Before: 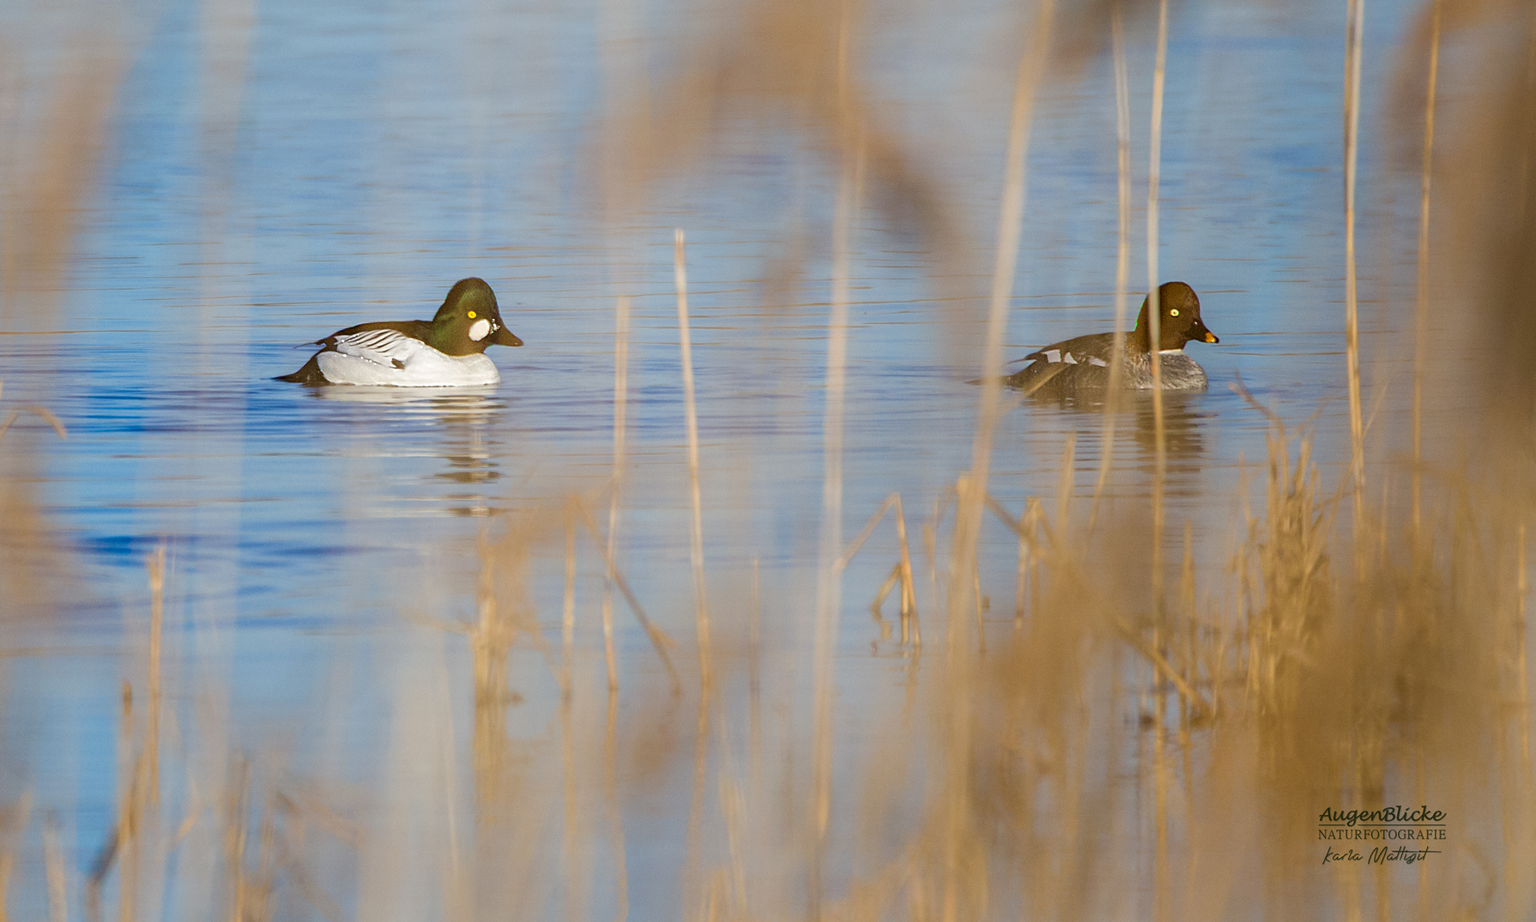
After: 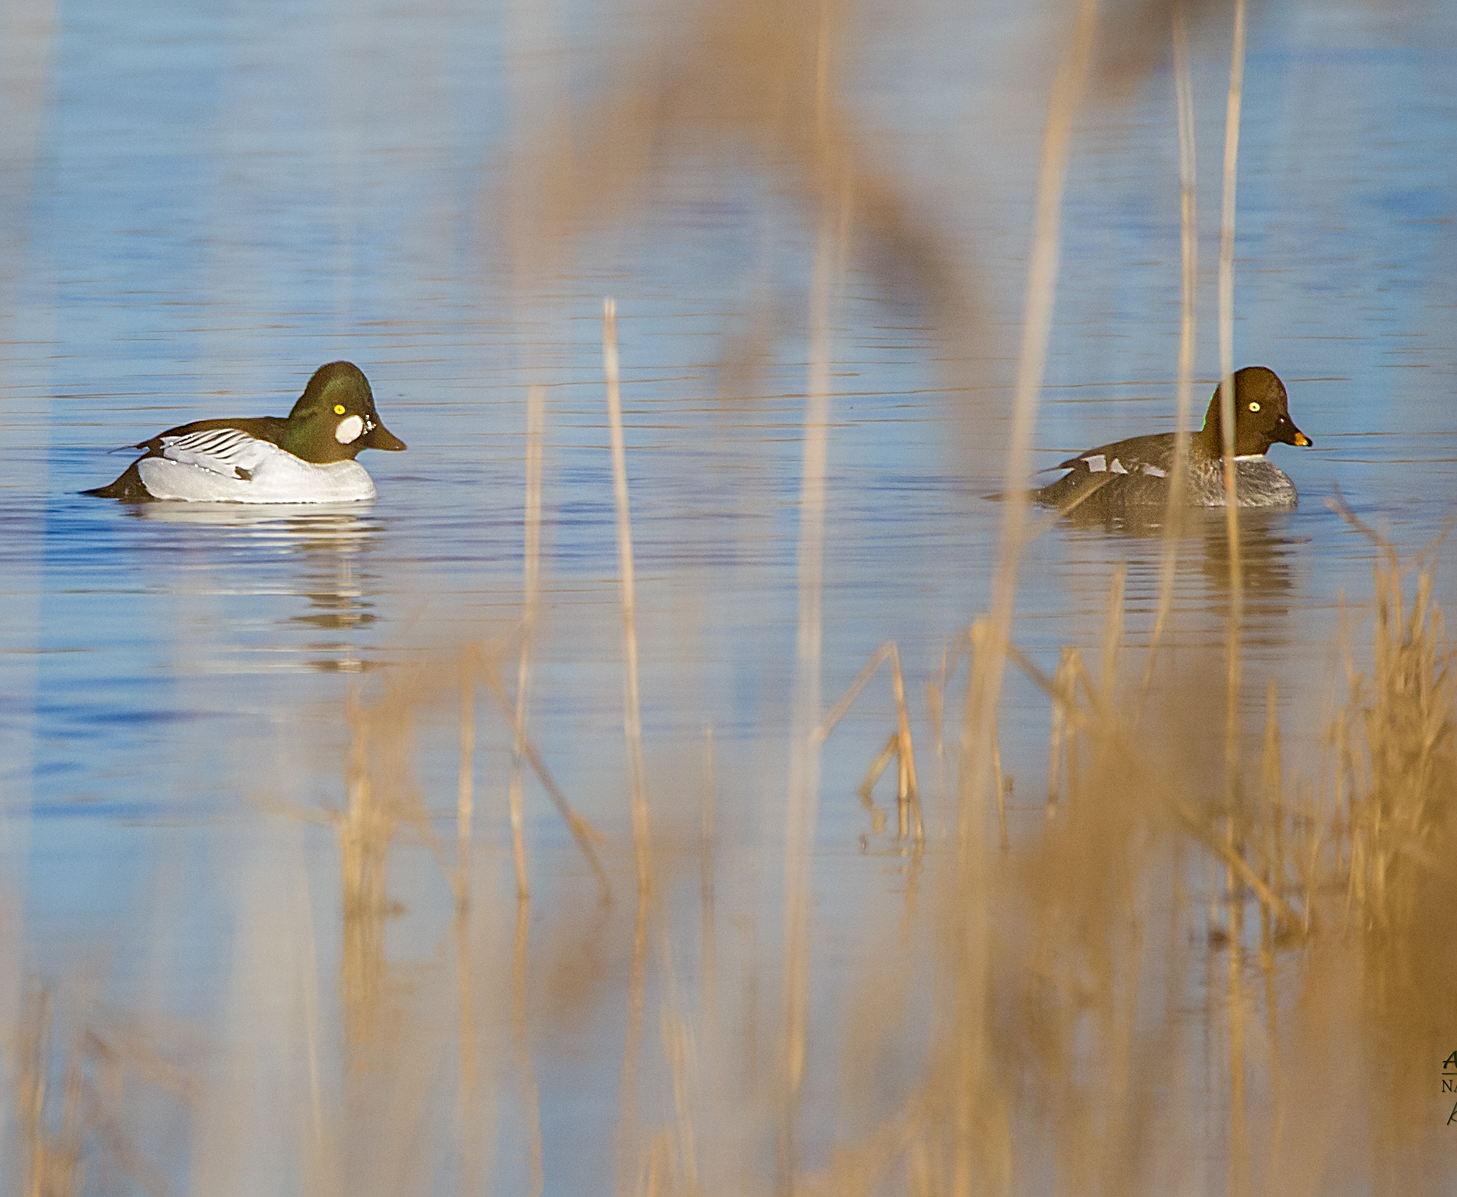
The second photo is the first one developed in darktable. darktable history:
crop: left 13.763%, right 13.366%
sharpen: amount 0.493
